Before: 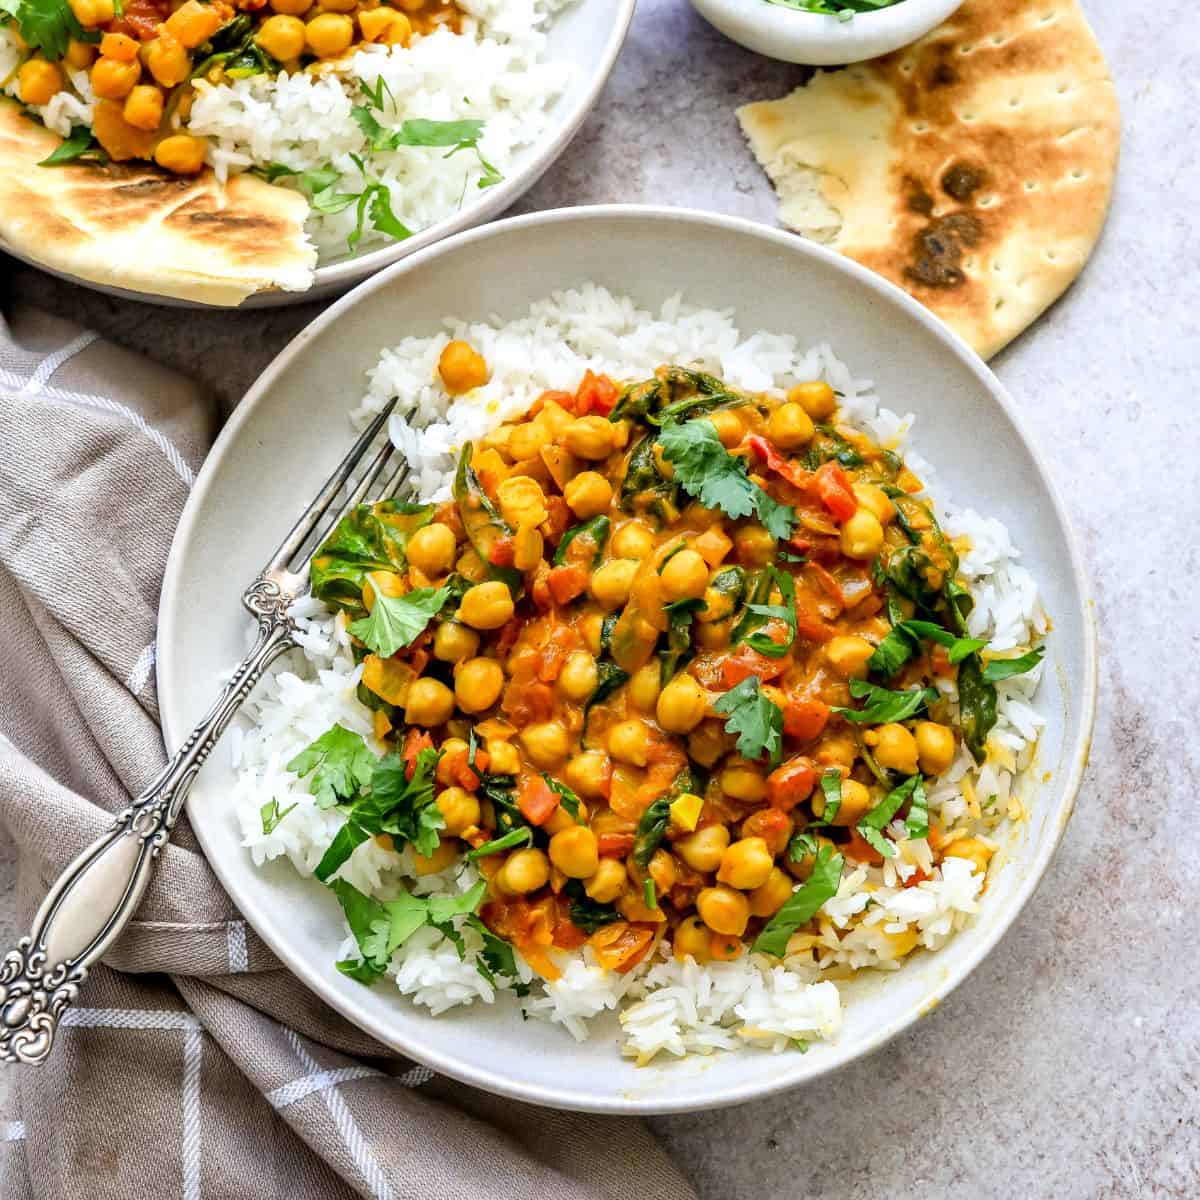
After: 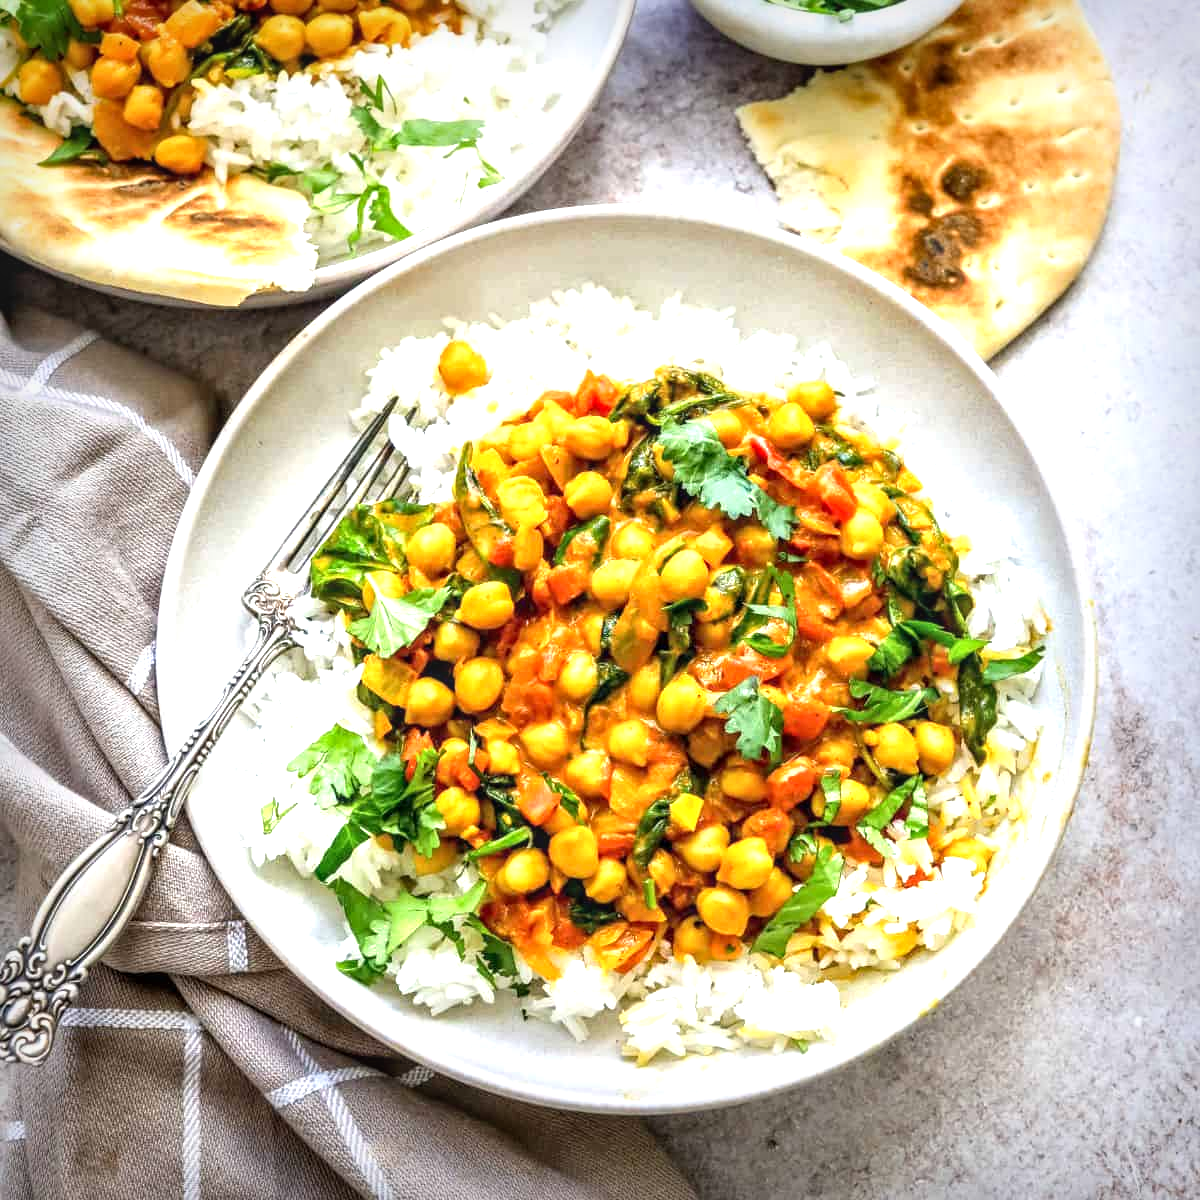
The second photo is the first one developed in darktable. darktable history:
local contrast: on, module defaults
exposure: black level correction 0, exposure 0.9 EV, compensate highlight preservation false
vignetting: fall-off start 53.2%, brightness -0.594, saturation 0, automatic ratio true, width/height ratio 1.313, shape 0.22, unbound false
